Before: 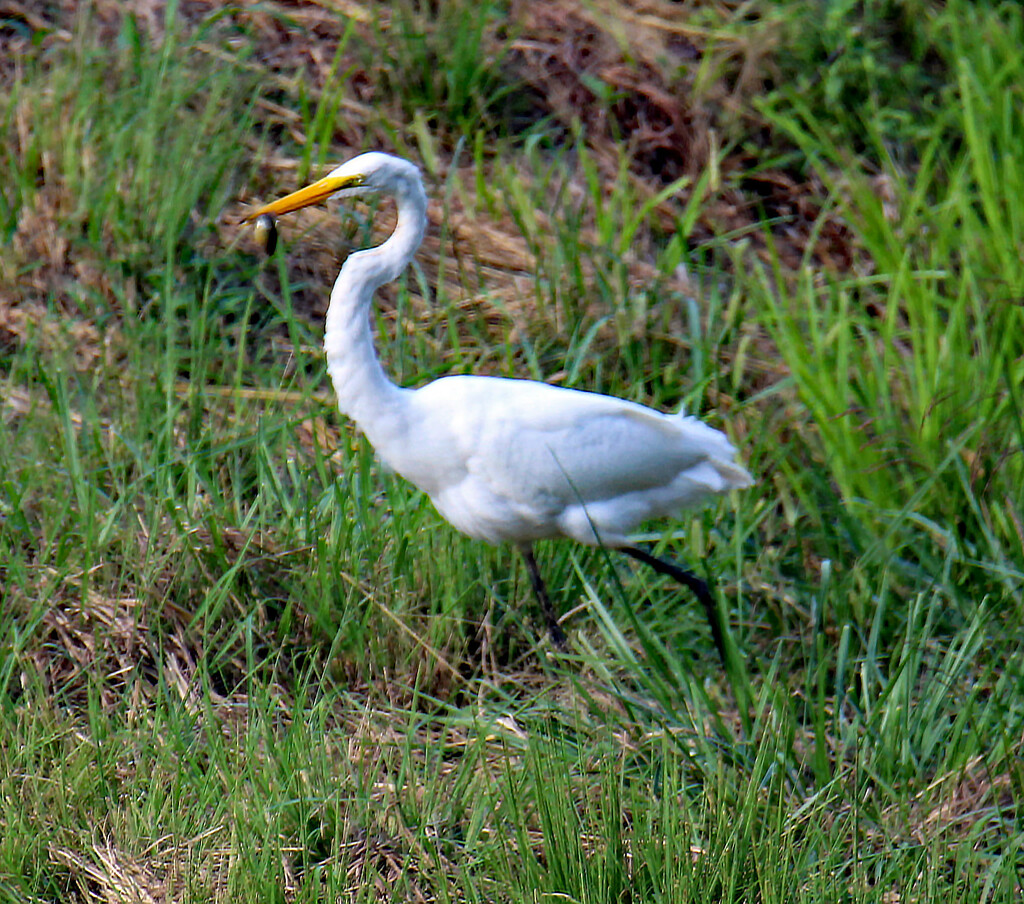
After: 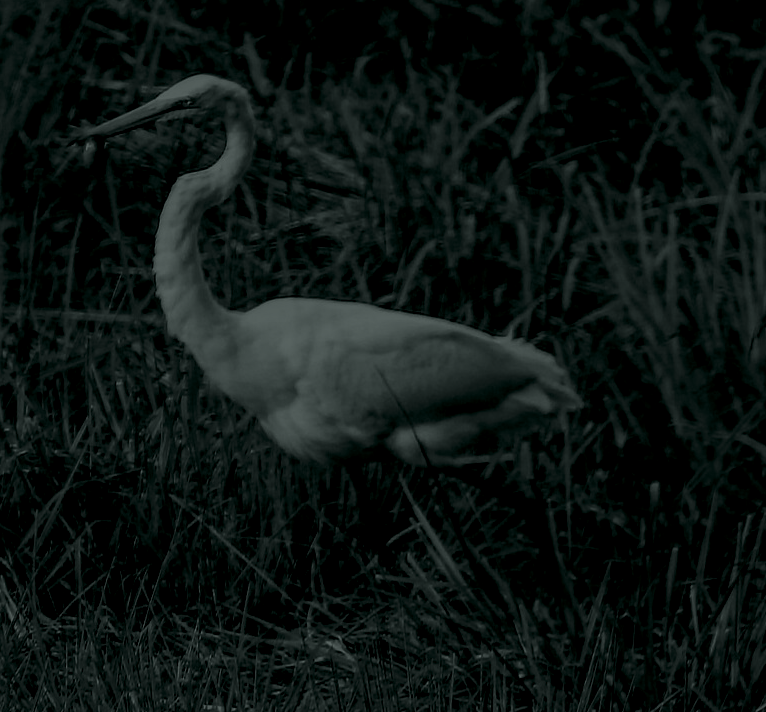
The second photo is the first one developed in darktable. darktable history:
crop: left 16.768%, top 8.653%, right 8.362%, bottom 12.485%
local contrast: detail 130%
colorize: hue 90°, saturation 19%, lightness 1.59%, version 1
contrast brightness saturation: brightness -0.2, saturation 0.08
